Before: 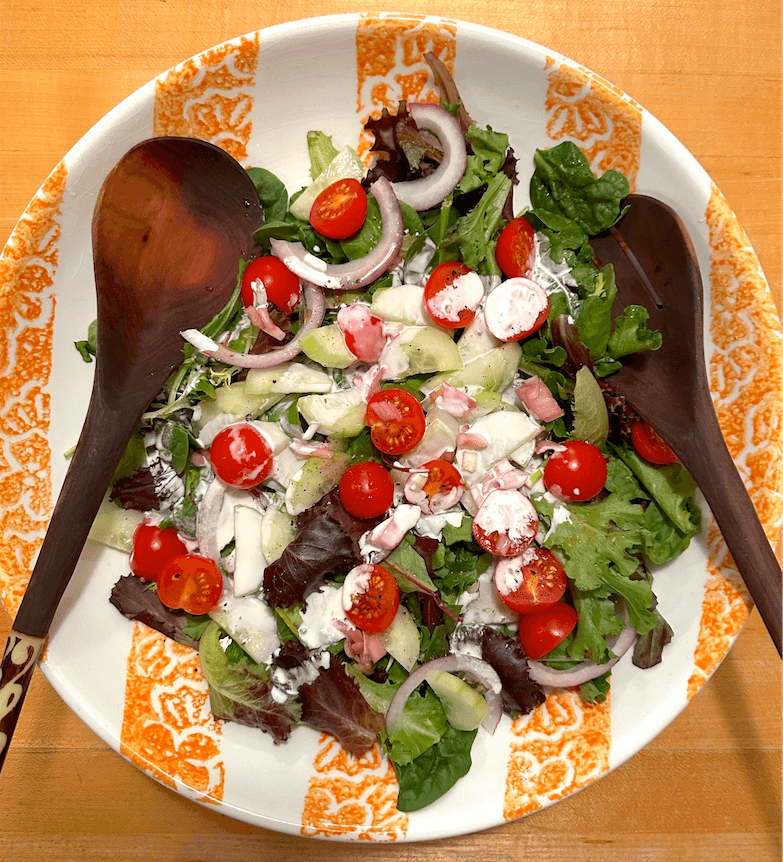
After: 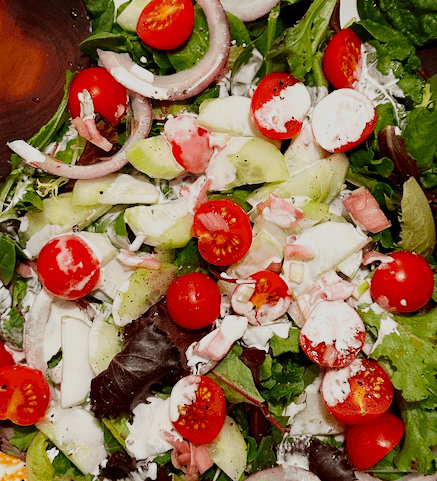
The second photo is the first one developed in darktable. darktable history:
crop and rotate: left 22.13%, top 22.054%, right 22.026%, bottom 22.102%
sigmoid: skew -0.2, preserve hue 0%, red attenuation 0.1, red rotation 0.035, green attenuation 0.1, green rotation -0.017, blue attenuation 0.15, blue rotation -0.052, base primaries Rec2020
color balance: output saturation 110%
velvia: strength 15%
